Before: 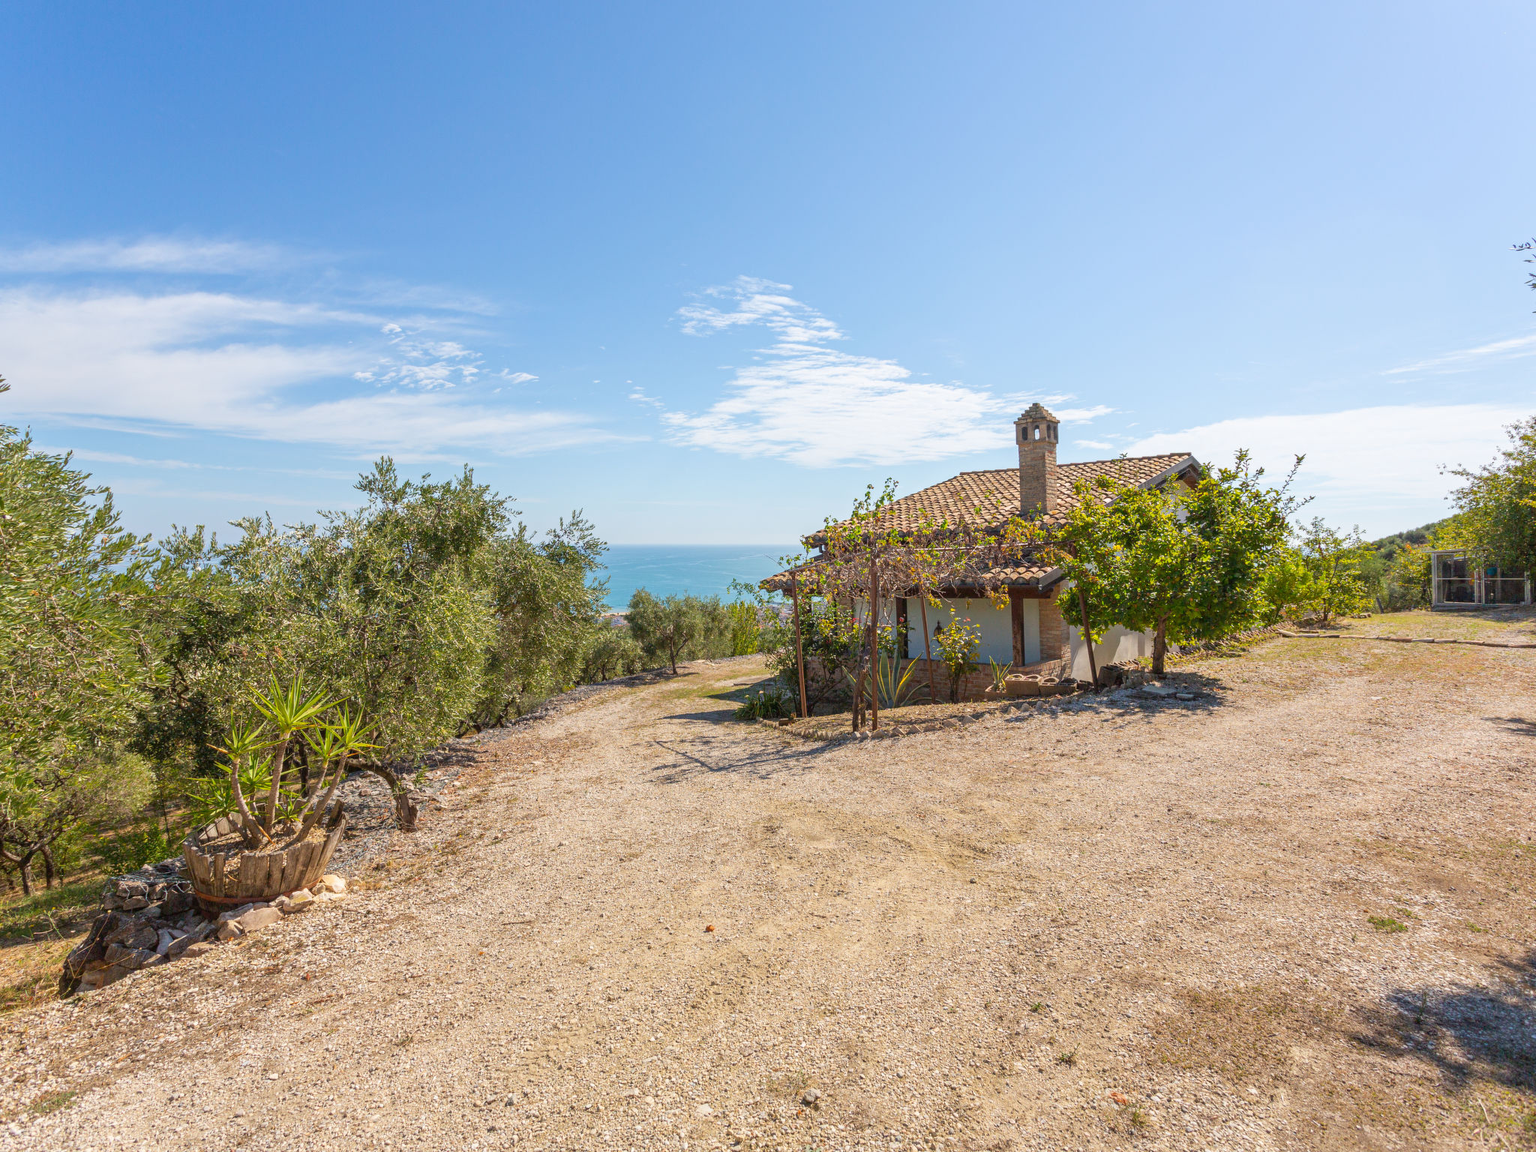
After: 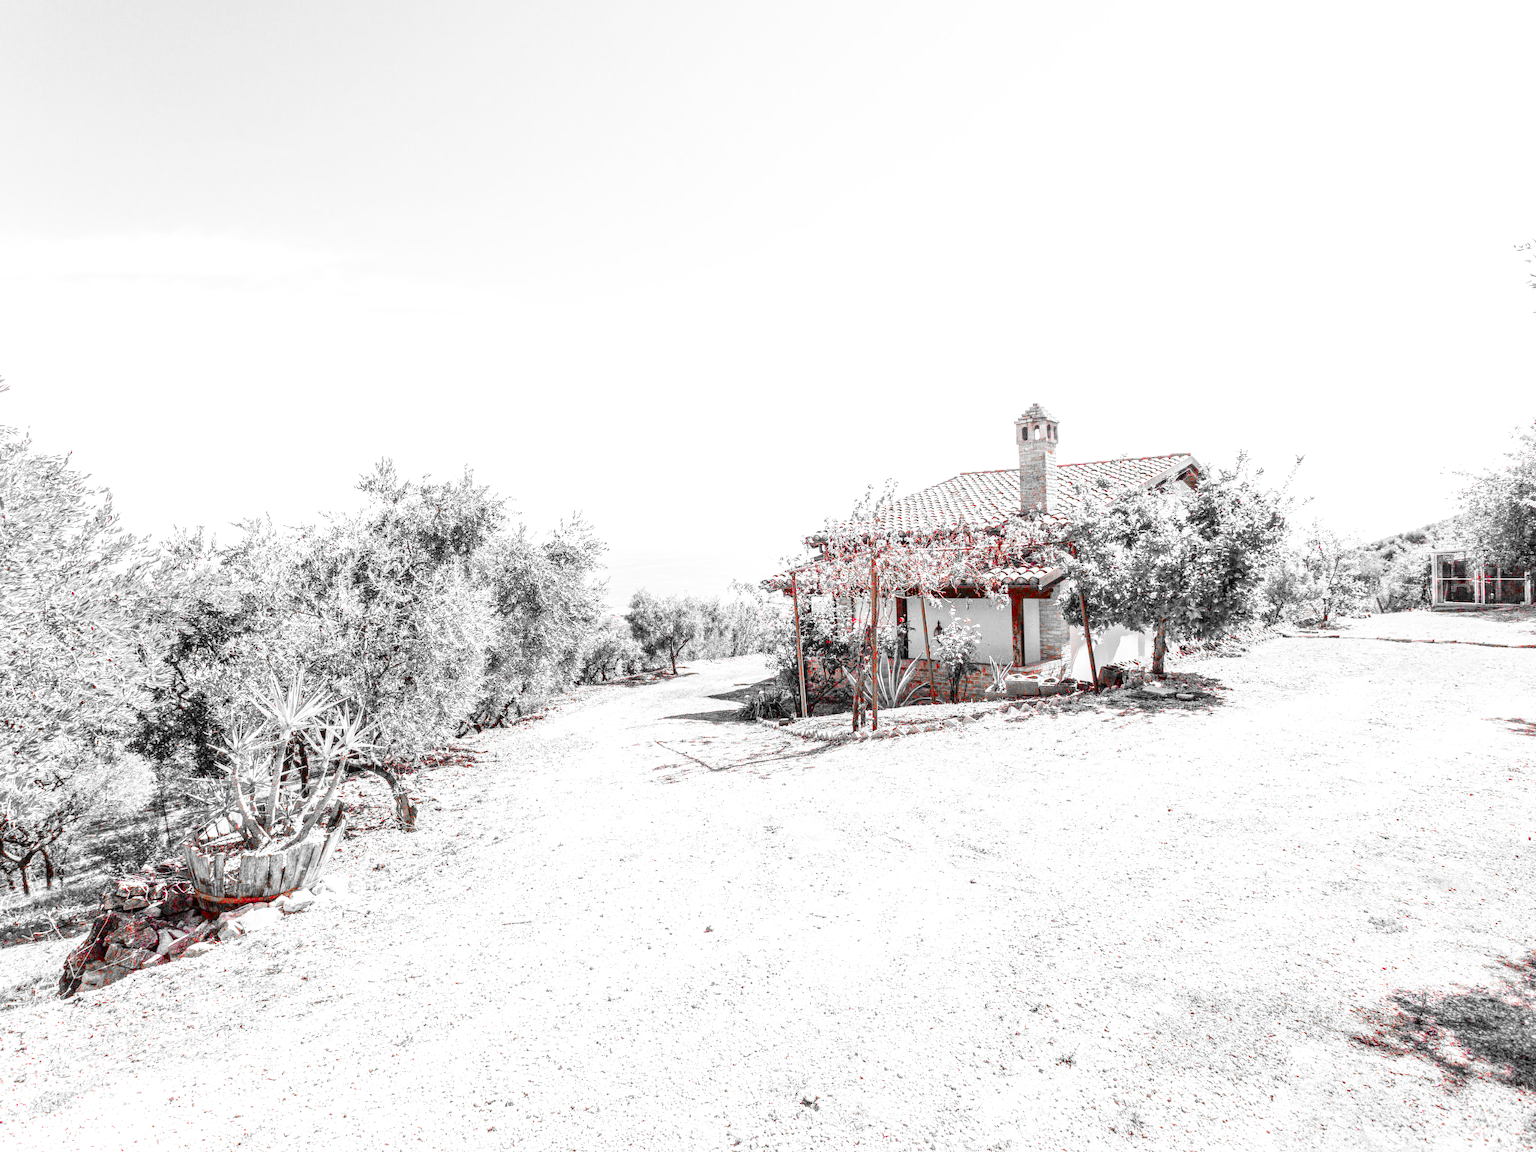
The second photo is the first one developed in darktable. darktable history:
local contrast: detail 130%
color zones: curves: ch1 [(0, 0.831) (0.08, 0.771) (0.157, 0.268) (0.241, 0.207) (0.562, -0.005) (0.714, -0.013) (0.876, 0.01) (1, 0.831)], mix 100.26%
exposure: exposure 0.741 EV, compensate highlight preservation false
base curve: curves: ch0 [(0, 0) (0.007, 0.004) (0.027, 0.03) (0.046, 0.07) (0.207, 0.54) (0.442, 0.872) (0.673, 0.972) (1, 1)], preserve colors none
